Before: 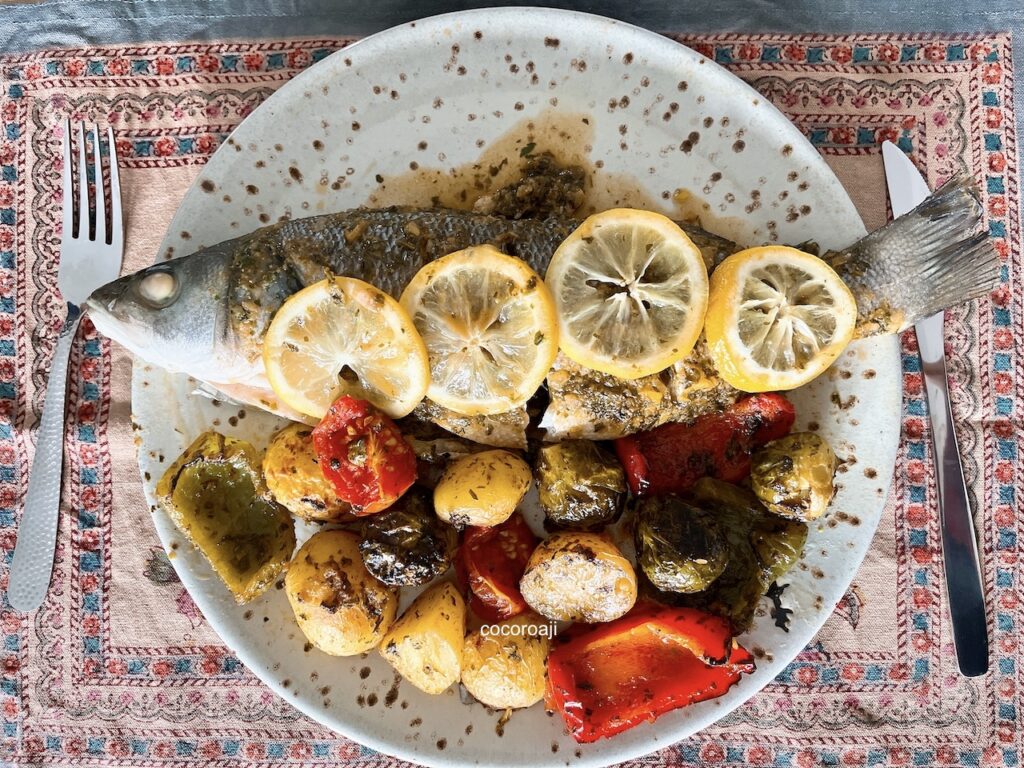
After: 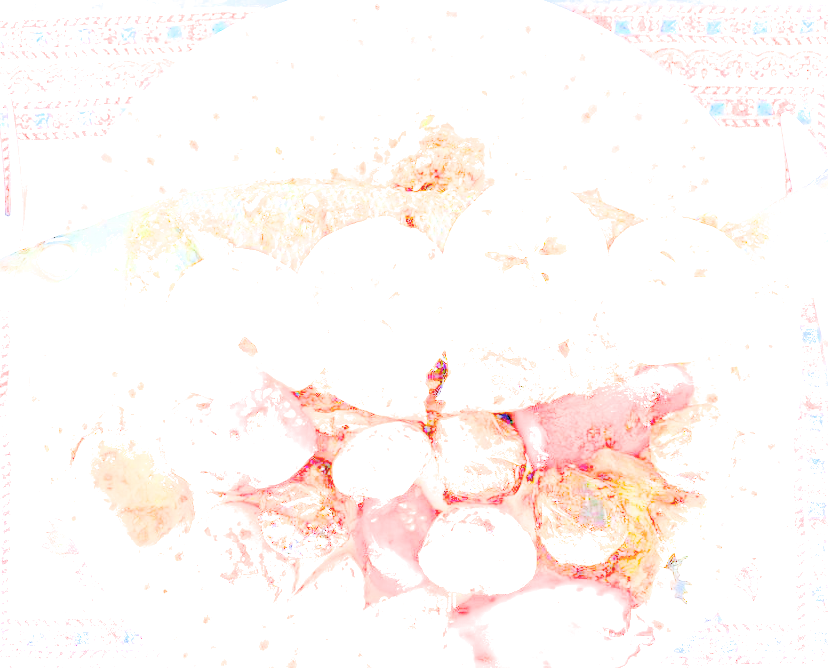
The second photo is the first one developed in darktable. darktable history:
contrast brightness saturation: brightness 0.283
shadows and highlights: shadows 20.11, highlights -20.6, soften with gaussian
crop: left 9.921%, top 3.655%, right 9.156%, bottom 9.33%
exposure: exposure 7.927 EV, compensate highlight preservation false
color calibration: output R [1.003, 0.027, -0.041, 0], output G [-0.018, 1.043, -0.038, 0], output B [0.071, -0.086, 1.017, 0], illuminant custom, x 0.368, y 0.373, temperature 4341.56 K
filmic rgb: black relative exposure -6.1 EV, white relative exposure 6.95 EV, hardness 2.26
